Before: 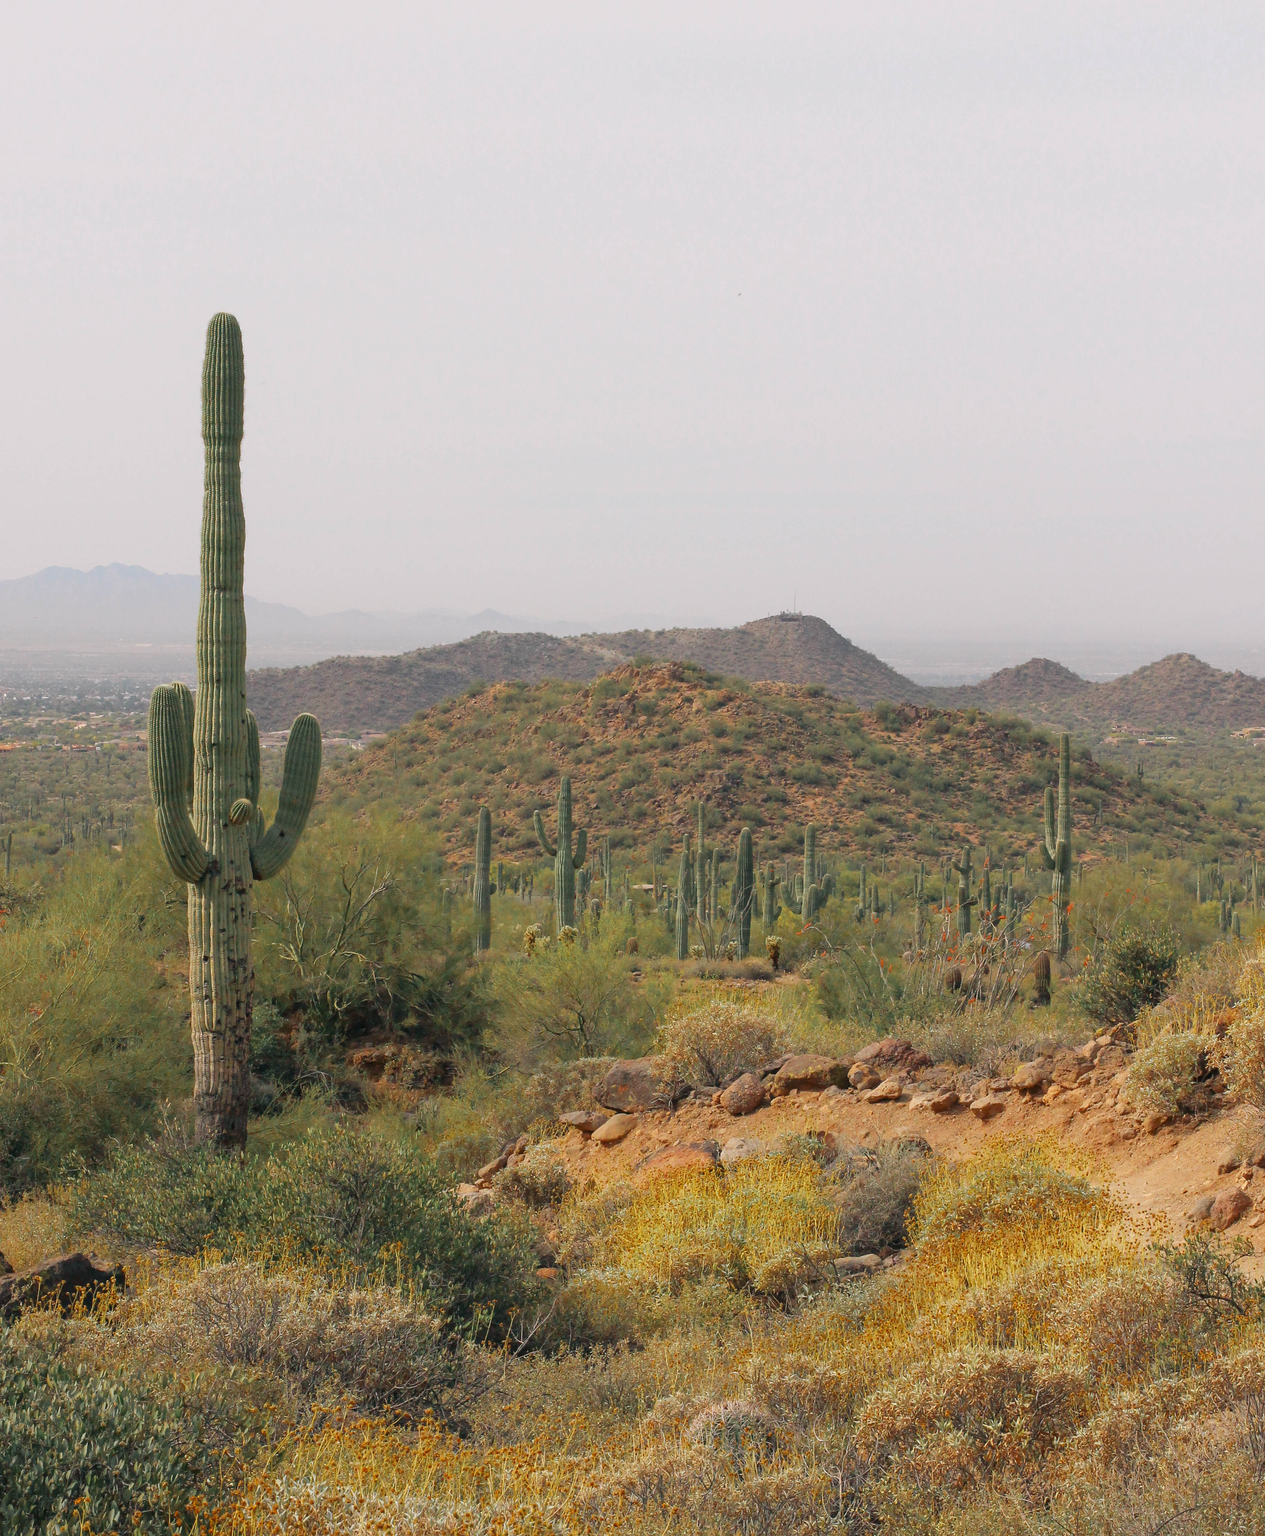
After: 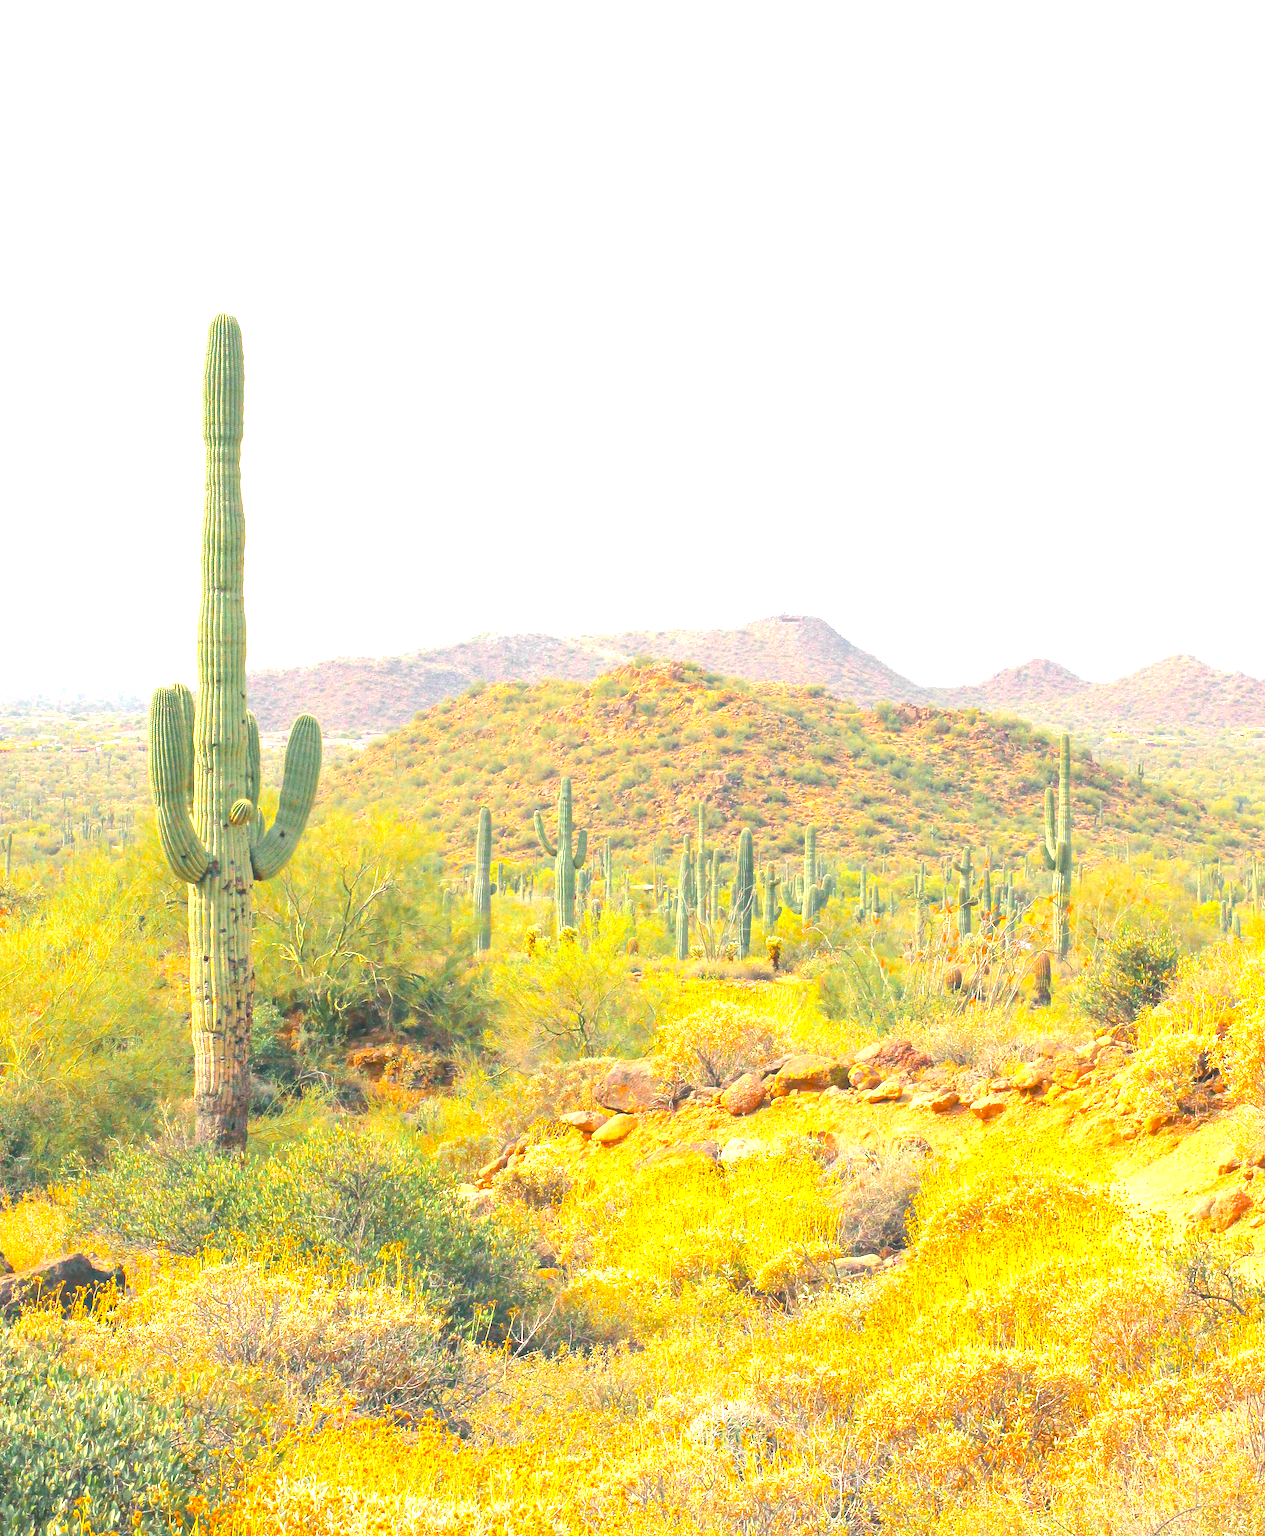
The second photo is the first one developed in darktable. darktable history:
color balance rgb: linear chroma grading › global chroma 15%, perceptual saturation grading › global saturation 30%
exposure: black level correction 0, exposure 2.327 EV, compensate exposure bias true, compensate highlight preservation false
color balance: contrast -15%
contrast brightness saturation: contrast 0.03, brightness 0.06, saturation 0.13
